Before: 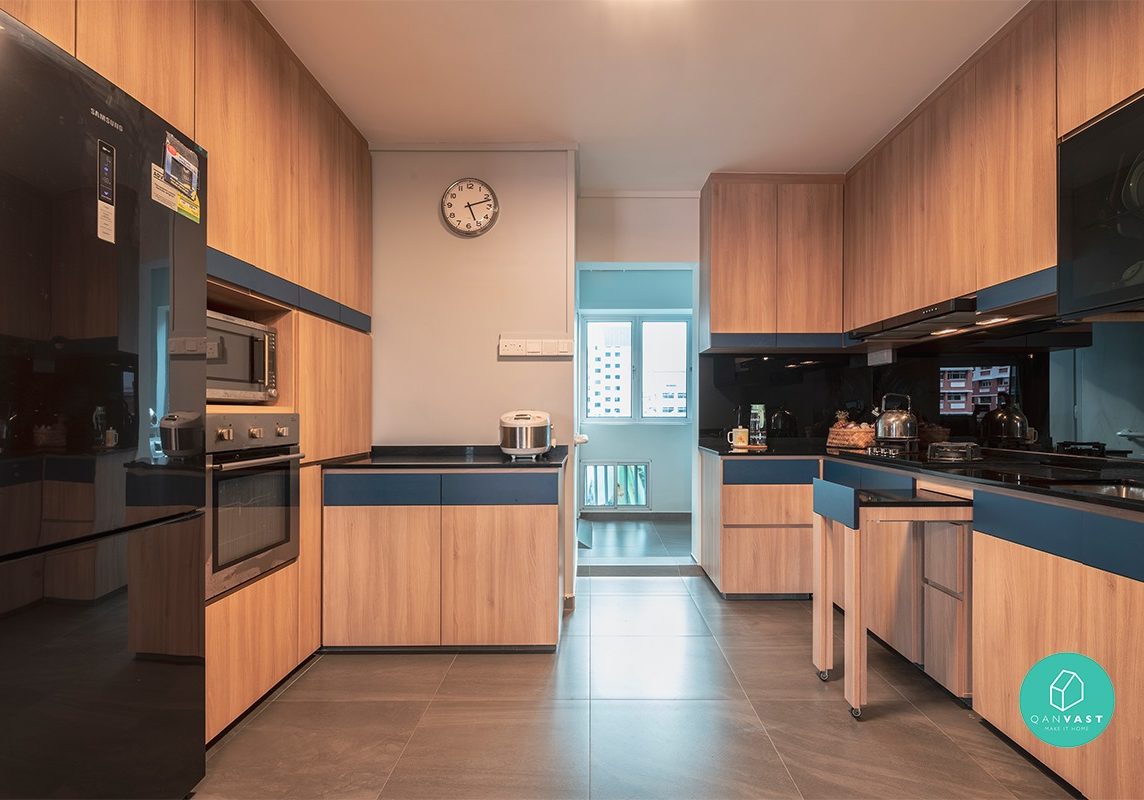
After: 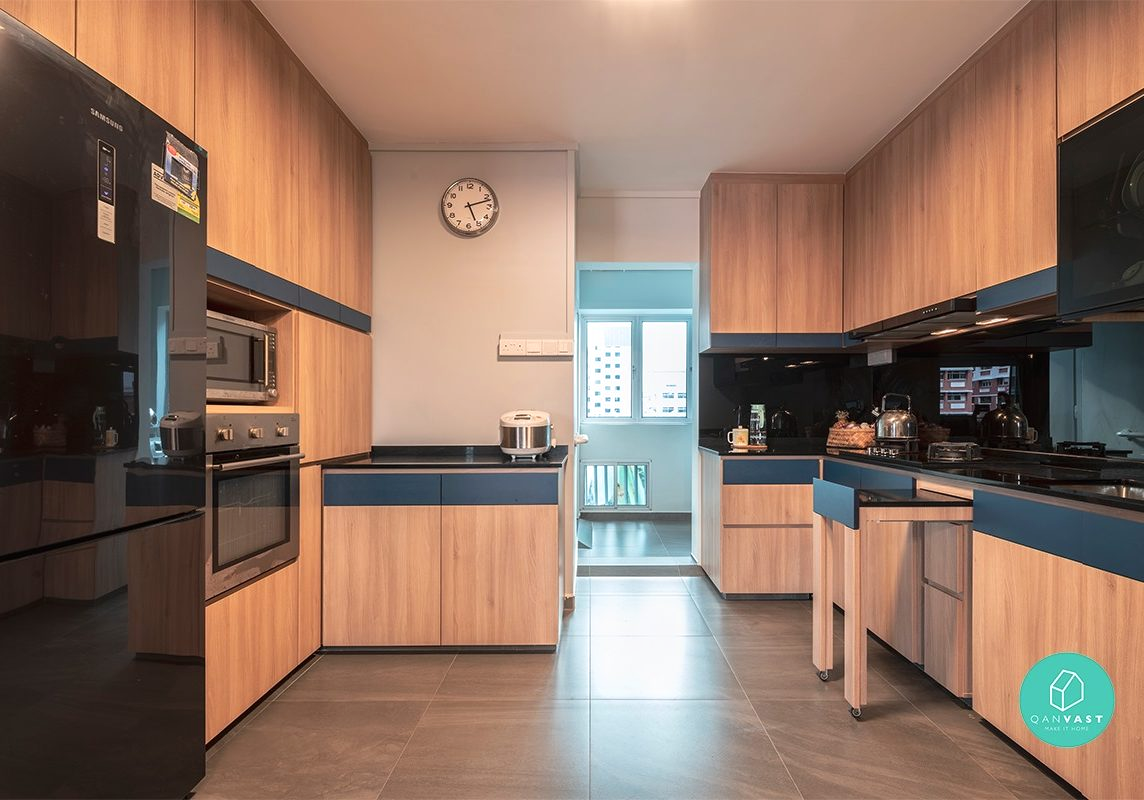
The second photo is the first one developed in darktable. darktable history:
shadows and highlights: shadows -11.35, white point adjustment 4.17, highlights 26.84
